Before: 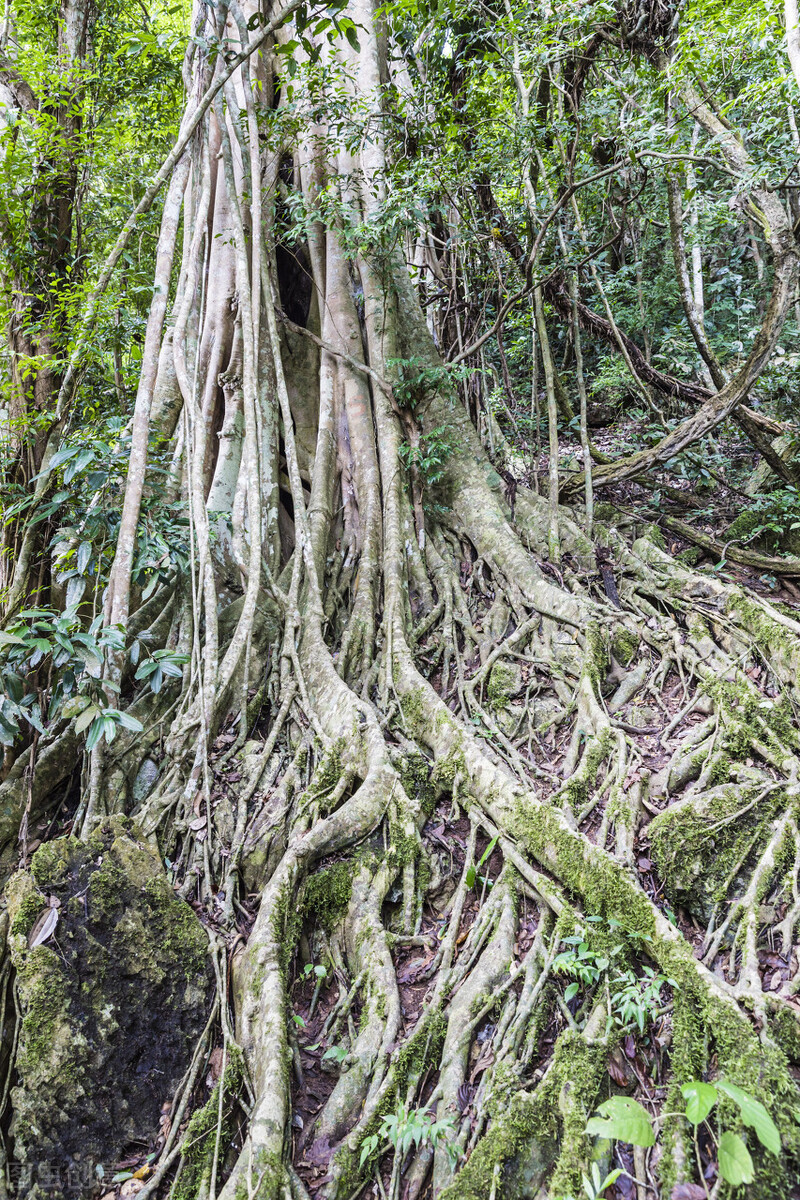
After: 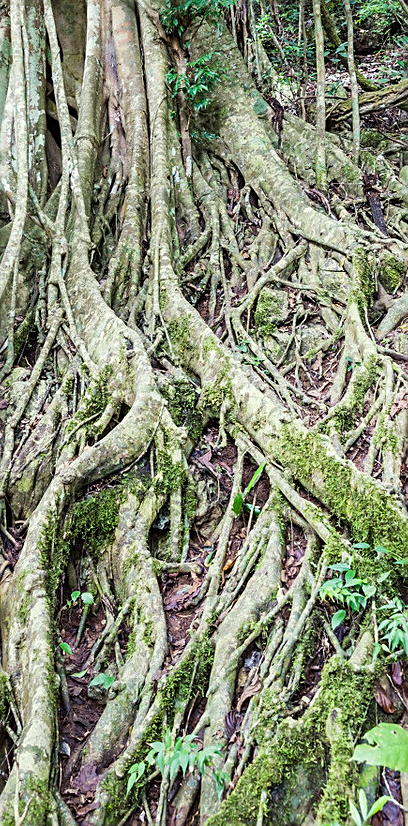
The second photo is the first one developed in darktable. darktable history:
crop and rotate: left 29.165%, top 31.117%, right 19.829%
exposure: compensate highlight preservation false
color correction: highlights a* -4.43, highlights b* 7
sharpen: on, module defaults
